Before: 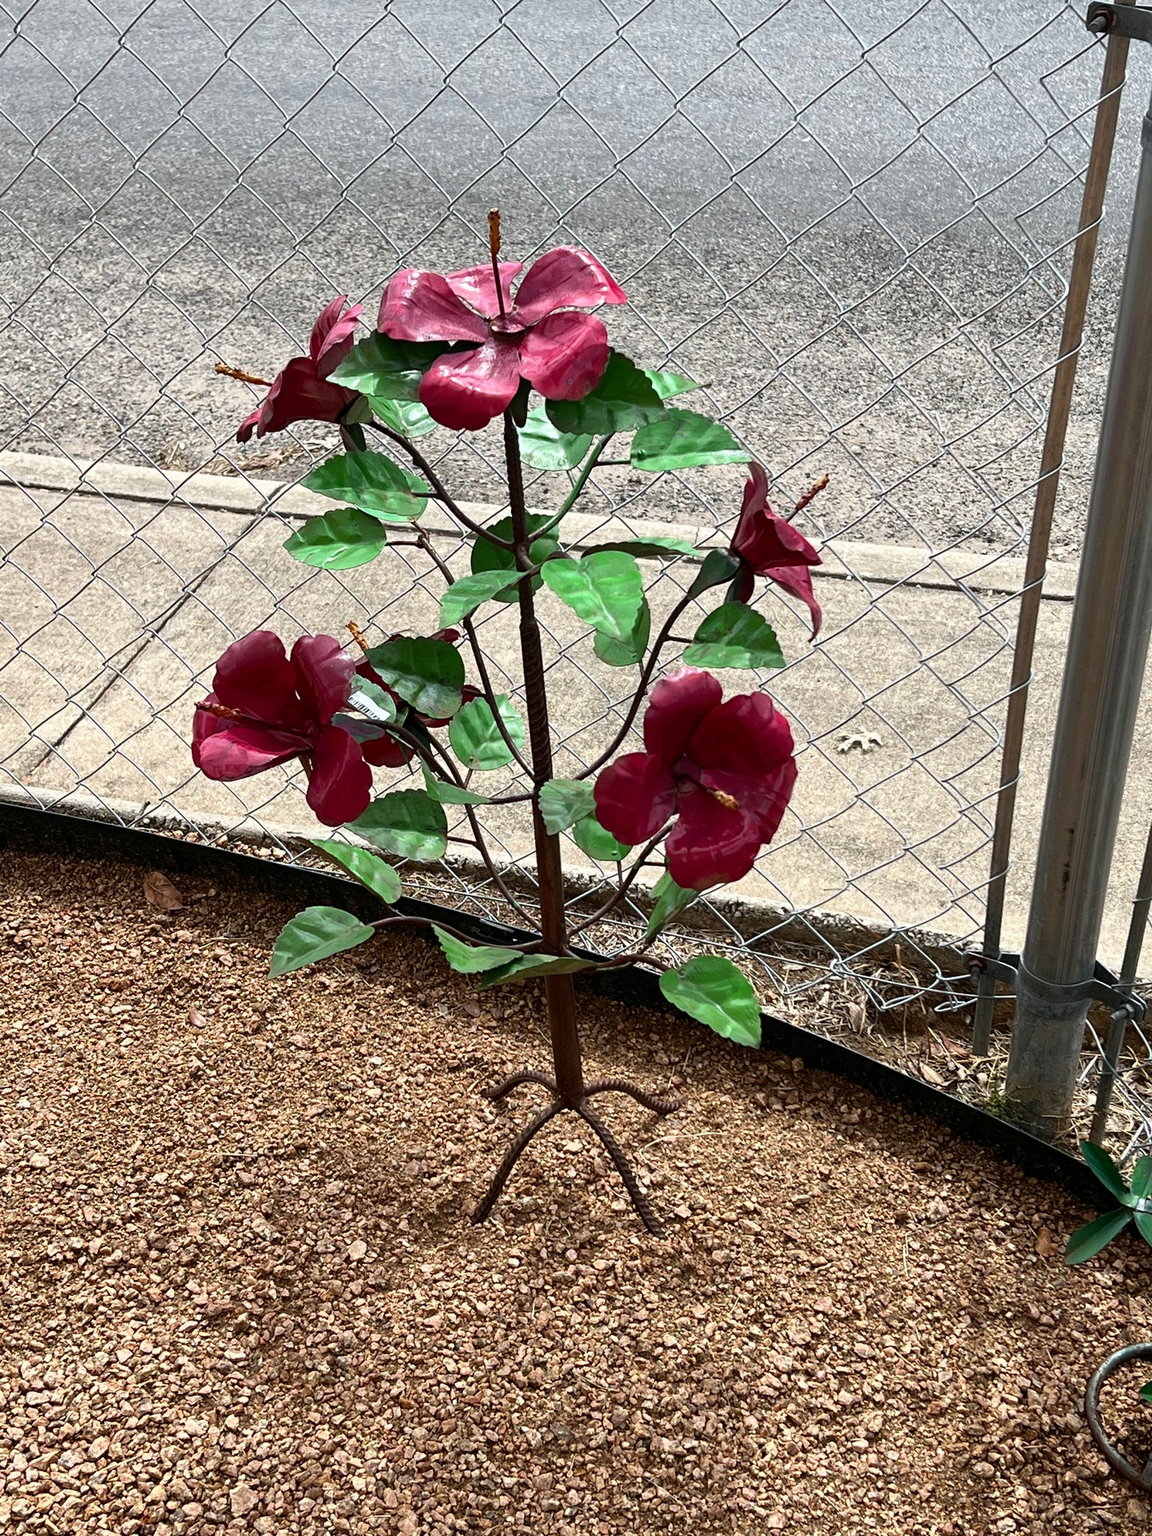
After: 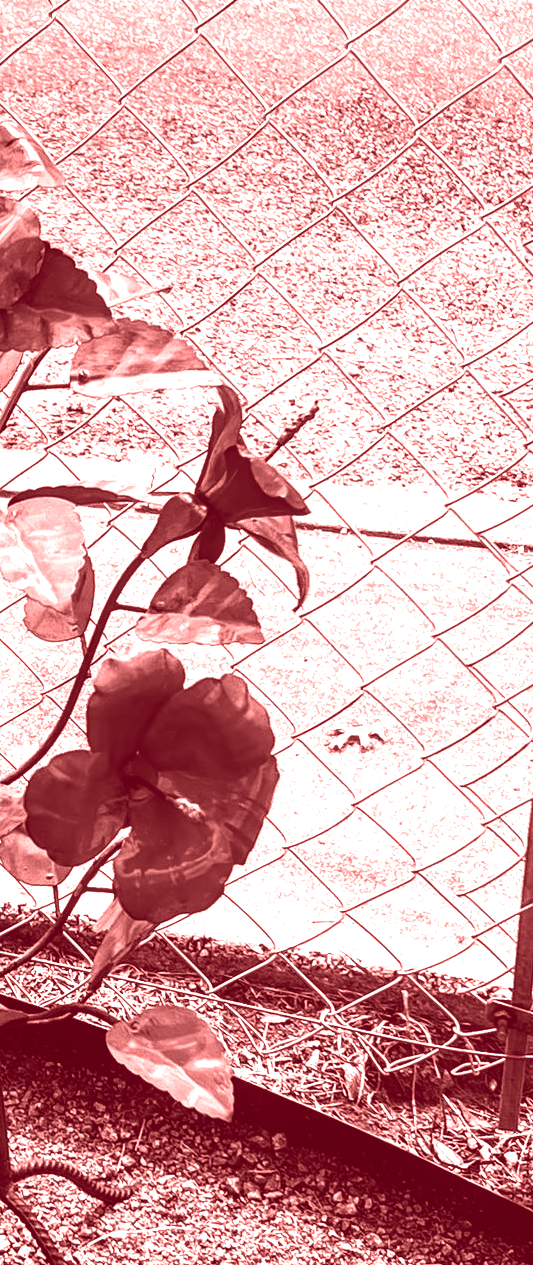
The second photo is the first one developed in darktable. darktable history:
colorize: saturation 60%, source mix 100%
white balance: emerald 1
crop and rotate: left 49.936%, top 10.094%, right 13.136%, bottom 24.256%
tone equalizer: -8 EV -1.08 EV, -7 EV -1.01 EV, -6 EV -0.867 EV, -5 EV -0.578 EV, -3 EV 0.578 EV, -2 EV 0.867 EV, -1 EV 1.01 EV, +0 EV 1.08 EV, edges refinement/feathering 500, mask exposure compensation -1.57 EV, preserve details no
local contrast: detail 130%
